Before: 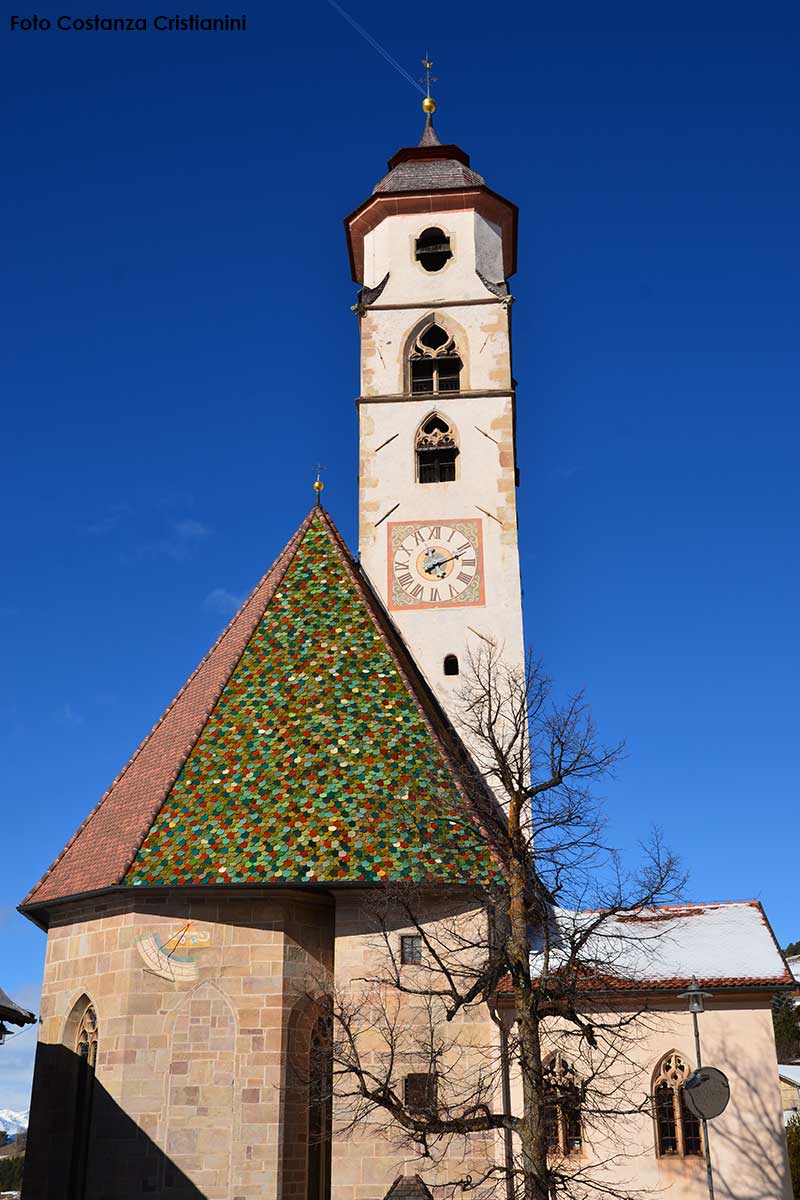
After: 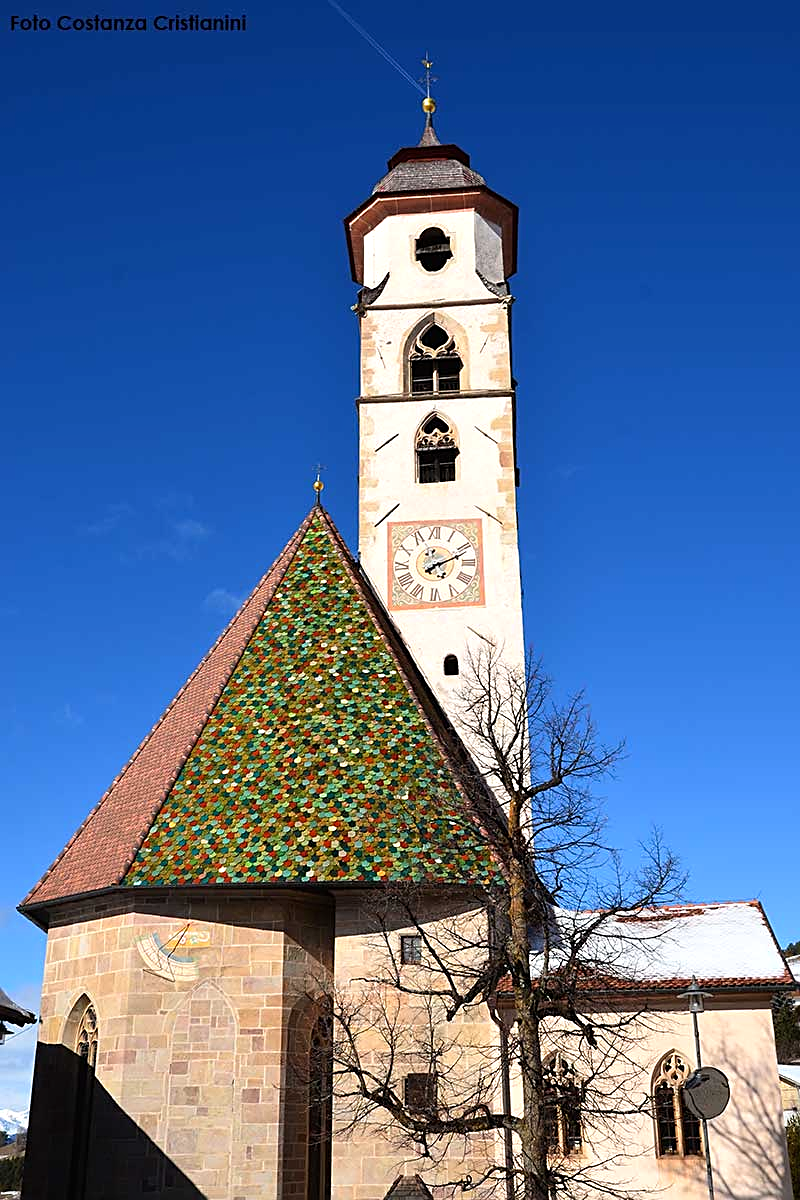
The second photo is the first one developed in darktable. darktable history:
sharpen: on, module defaults
tone equalizer: -8 EV -0.413 EV, -7 EV -0.373 EV, -6 EV -0.362 EV, -5 EV -0.219 EV, -3 EV 0.192 EV, -2 EV 0.331 EV, -1 EV 0.371 EV, +0 EV 0.416 EV
